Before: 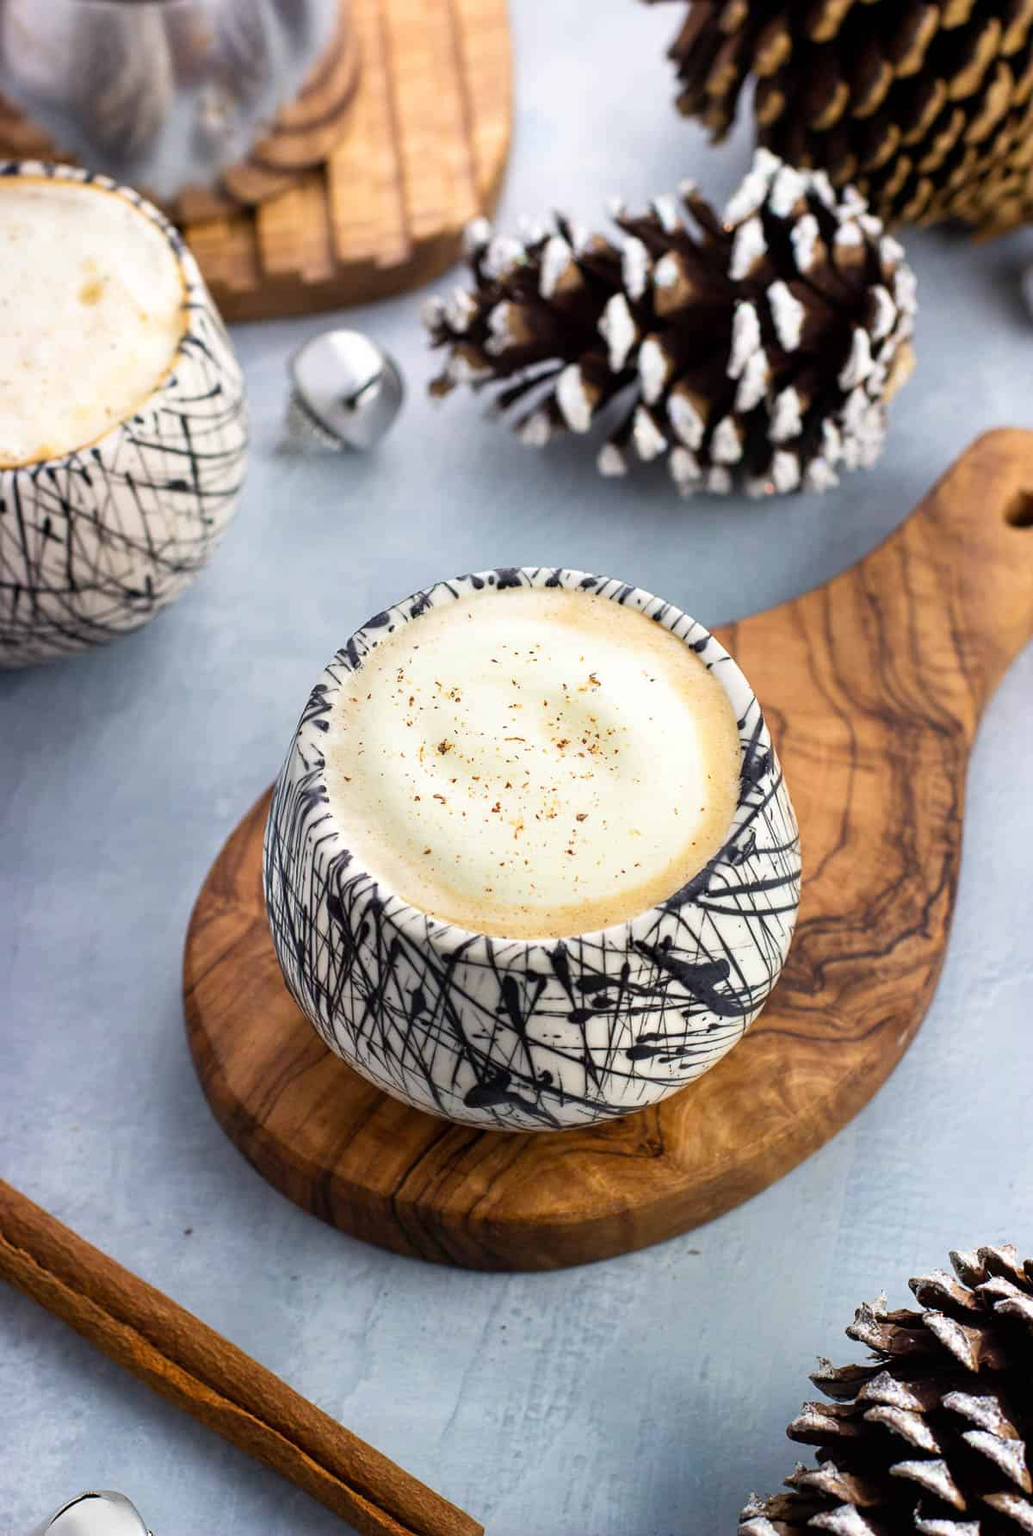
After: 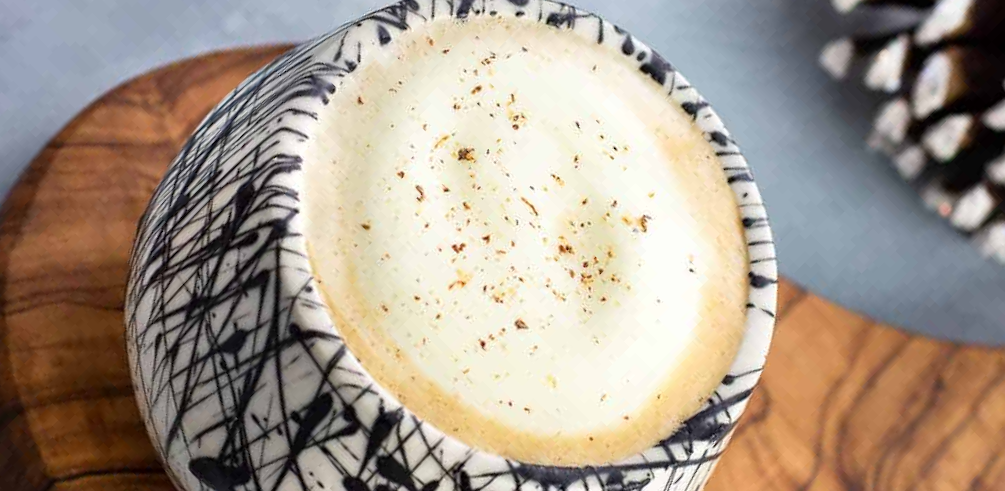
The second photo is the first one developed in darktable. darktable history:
crop and rotate: angle -45.04°, top 16.234%, right 0.904%, bottom 11.691%
